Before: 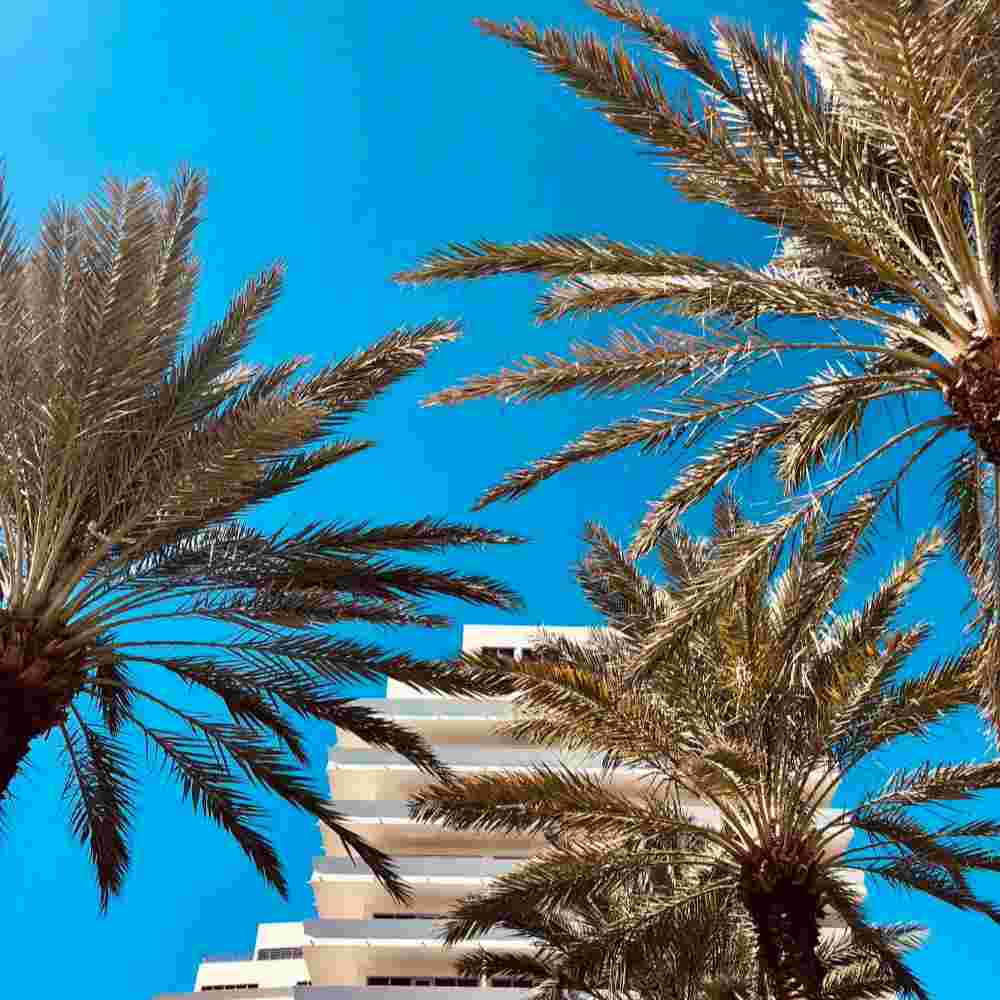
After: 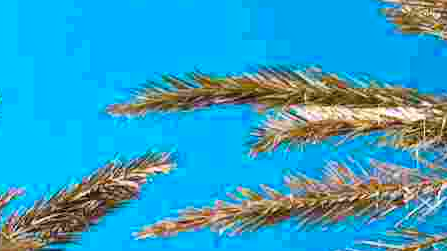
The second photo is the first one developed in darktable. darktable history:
crop: left 28.64%, top 16.832%, right 26.637%, bottom 58.055%
color balance rgb: perceptual saturation grading › global saturation 20%, global vibrance 20%
global tonemap: drago (1, 100), detail 1
